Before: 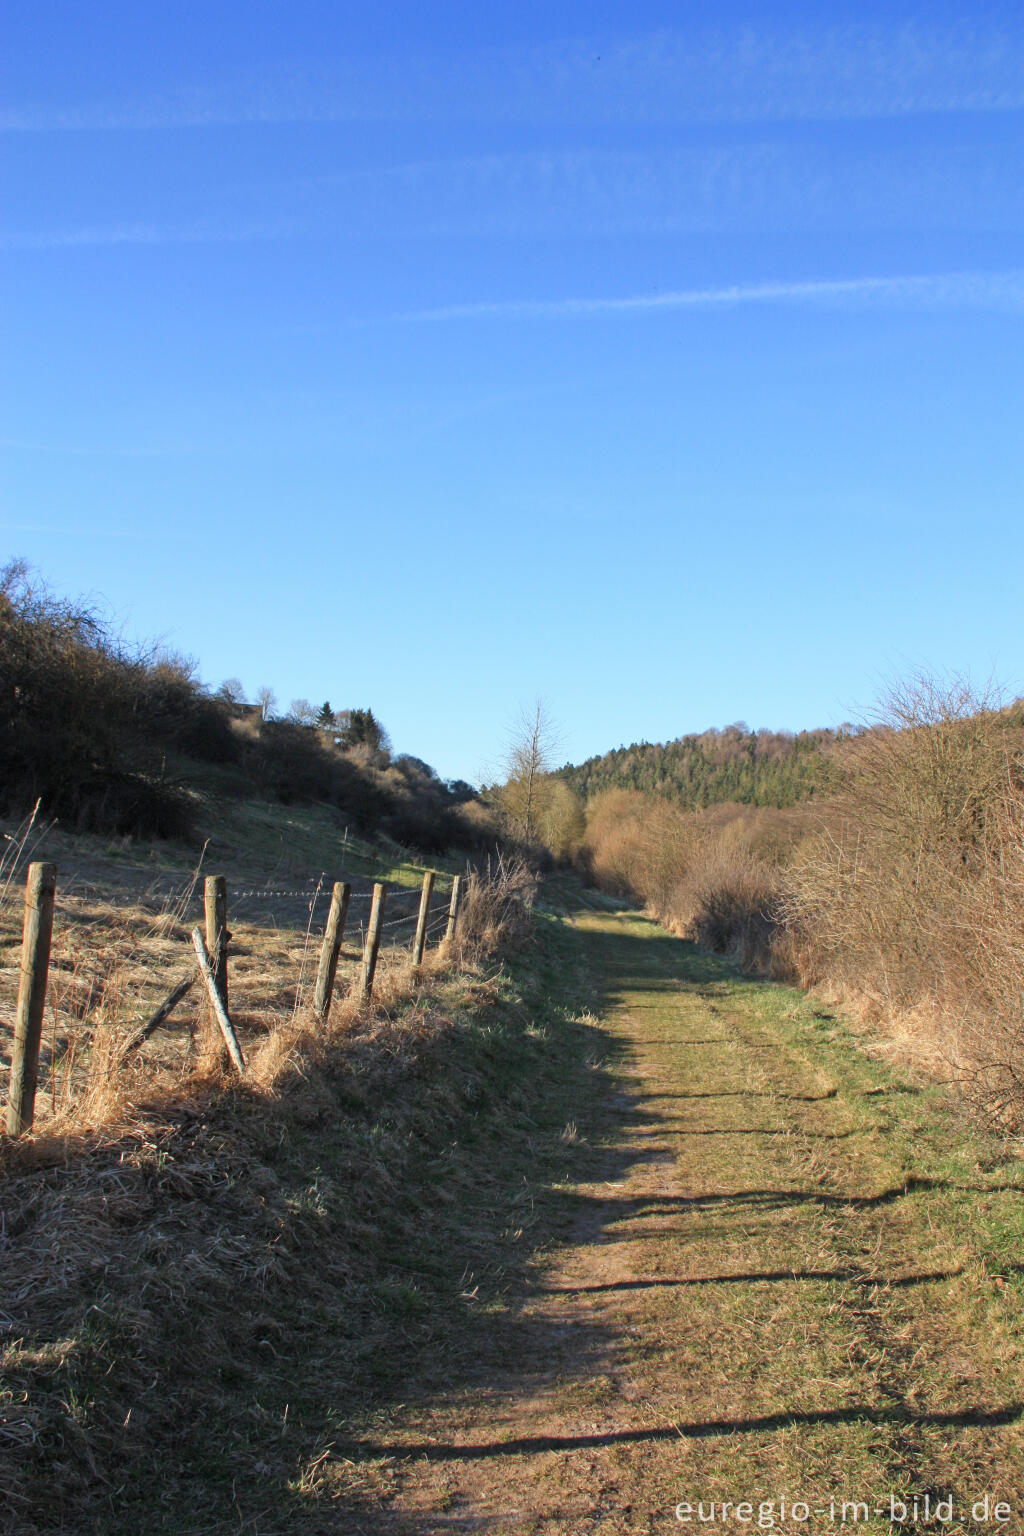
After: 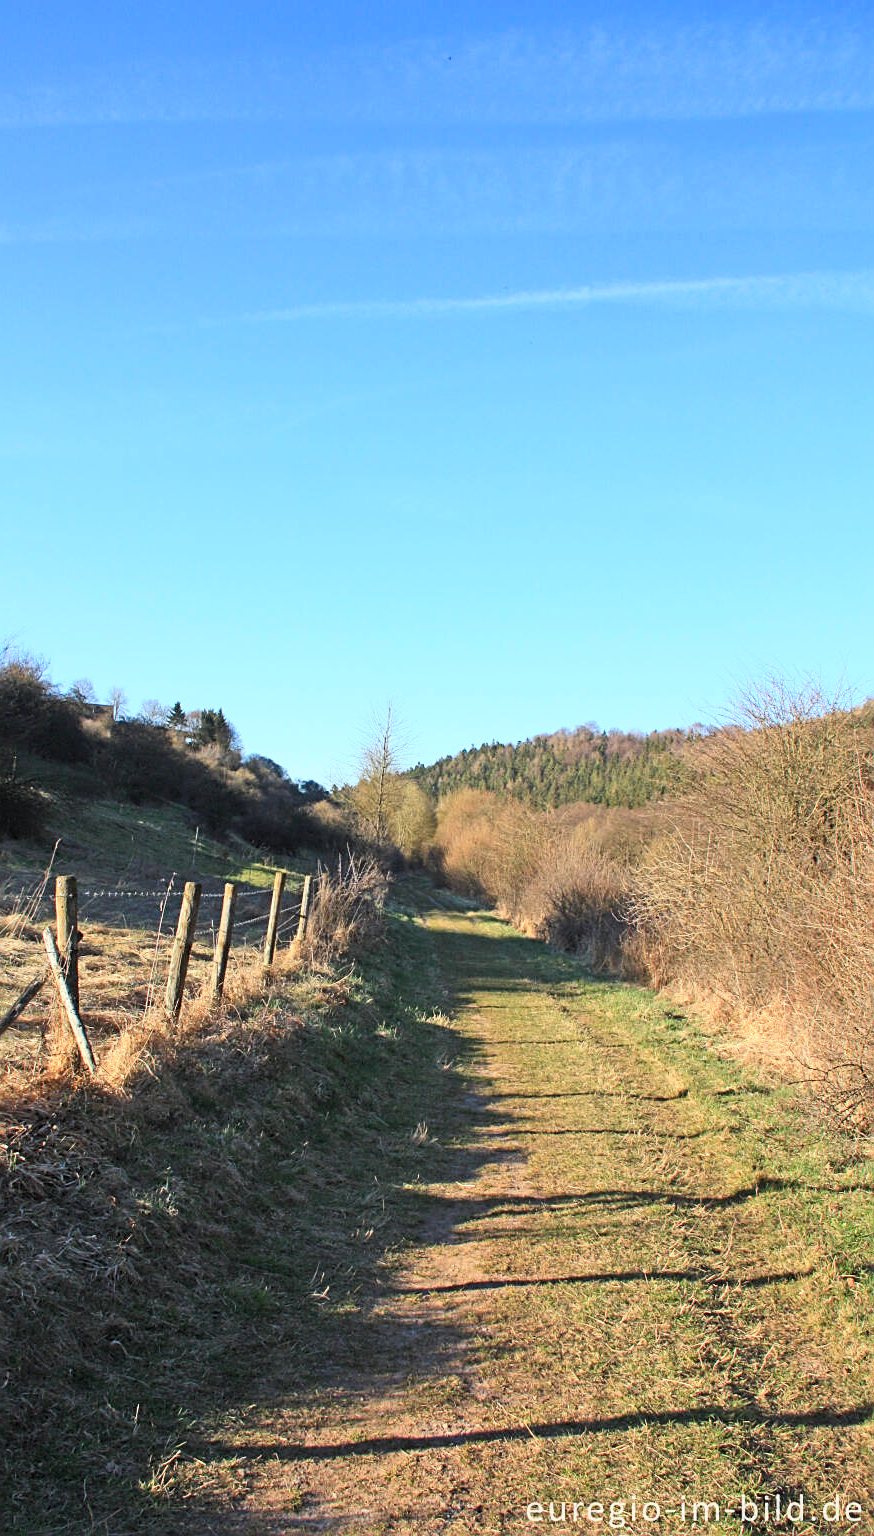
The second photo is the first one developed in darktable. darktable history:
sharpen: on, module defaults
contrast brightness saturation: contrast 0.2, brightness 0.168, saturation 0.219
crop and rotate: left 14.629%
